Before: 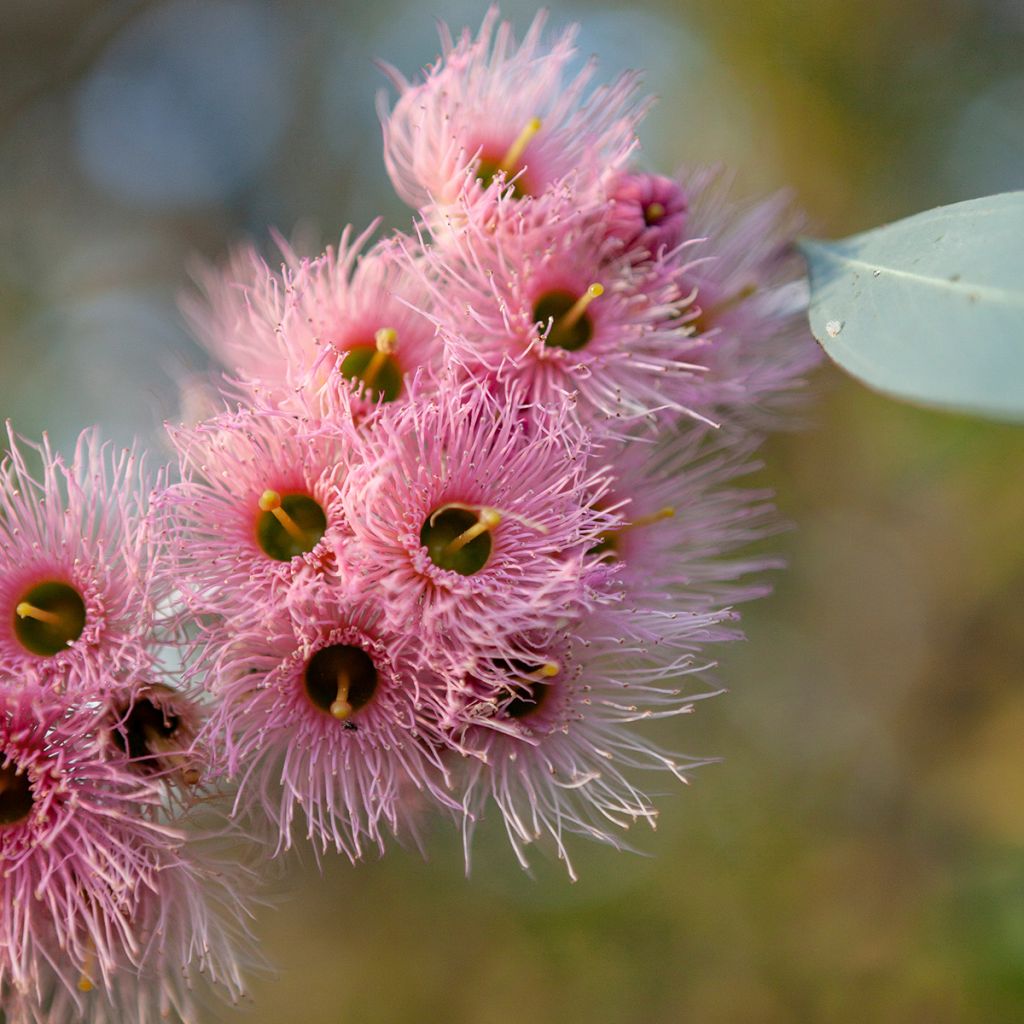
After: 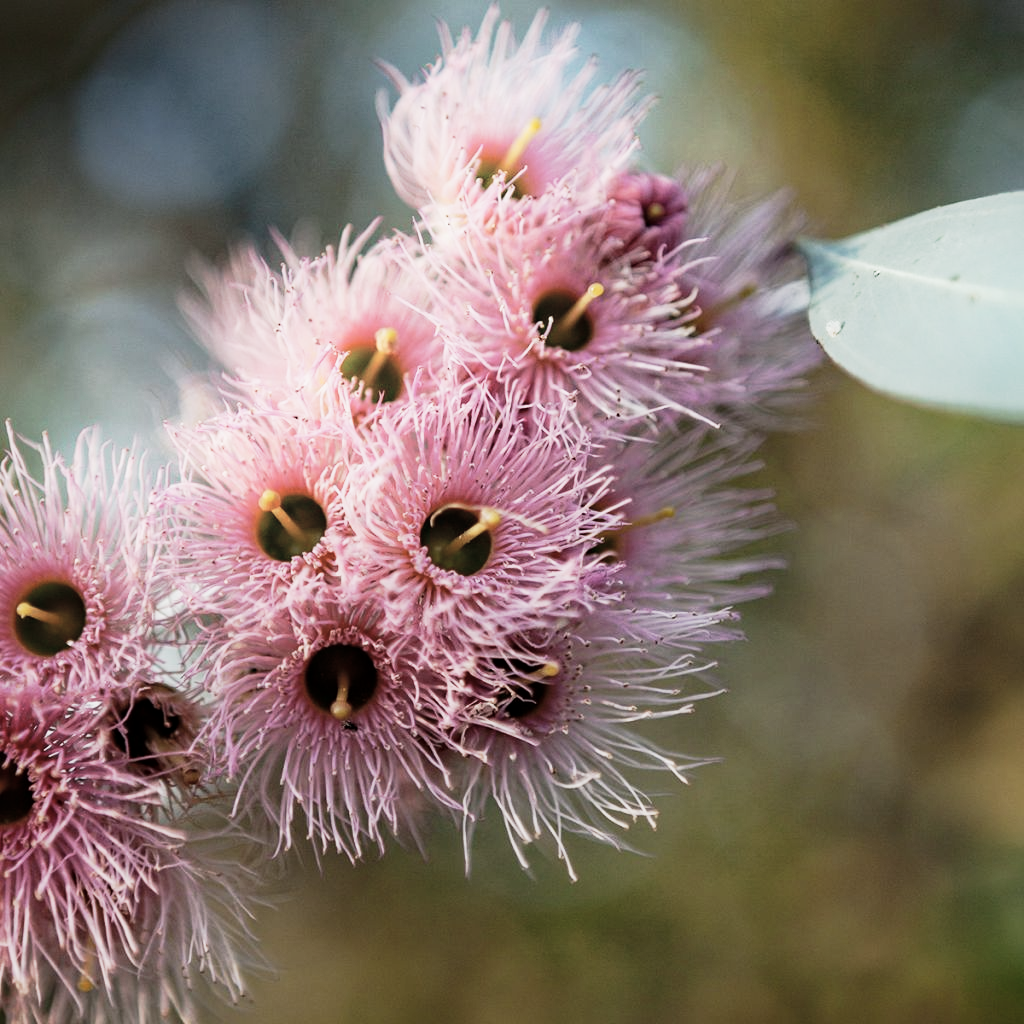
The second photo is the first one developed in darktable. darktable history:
haze removal: compatibility mode true, adaptive false
tone curve: curves: ch0 [(0, 0.008) (0.081, 0.044) (0.177, 0.123) (0.283, 0.253) (0.427, 0.441) (0.495, 0.524) (0.661, 0.756) (0.796, 0.859) (1, 0.951)]; ch1 [(0, 0) (0.161, 0.092) (0.35, 0.33) (0.392, 0.392) (0.427, 0.426) (0.479, 0.472) (0.505, 0.5) (0.521, 0.519) (0.567, 0.556) (0.583, 0.588) (0.625, 0.627) (0.678, 0.733) (1, 1)]; ch2 [(0, 0) (0.346, 0.362) (0.404, 0.427) (0.502, 0.499) (0.523, 0.522) (0.544, 0.561) (0.58, 0.59) (0.629, 0.642) (0.717, 0.678) (1, 1)], preserve colors none
local contrast: mode bilateral grid, contrast 21, coarseness 50, detail 119%, midtone range 0.2
color correction: highlights b* 0.046, saturation 0.549
shadows and highlights: shadows -89.6, highlights 91.7, soften with gaussian
